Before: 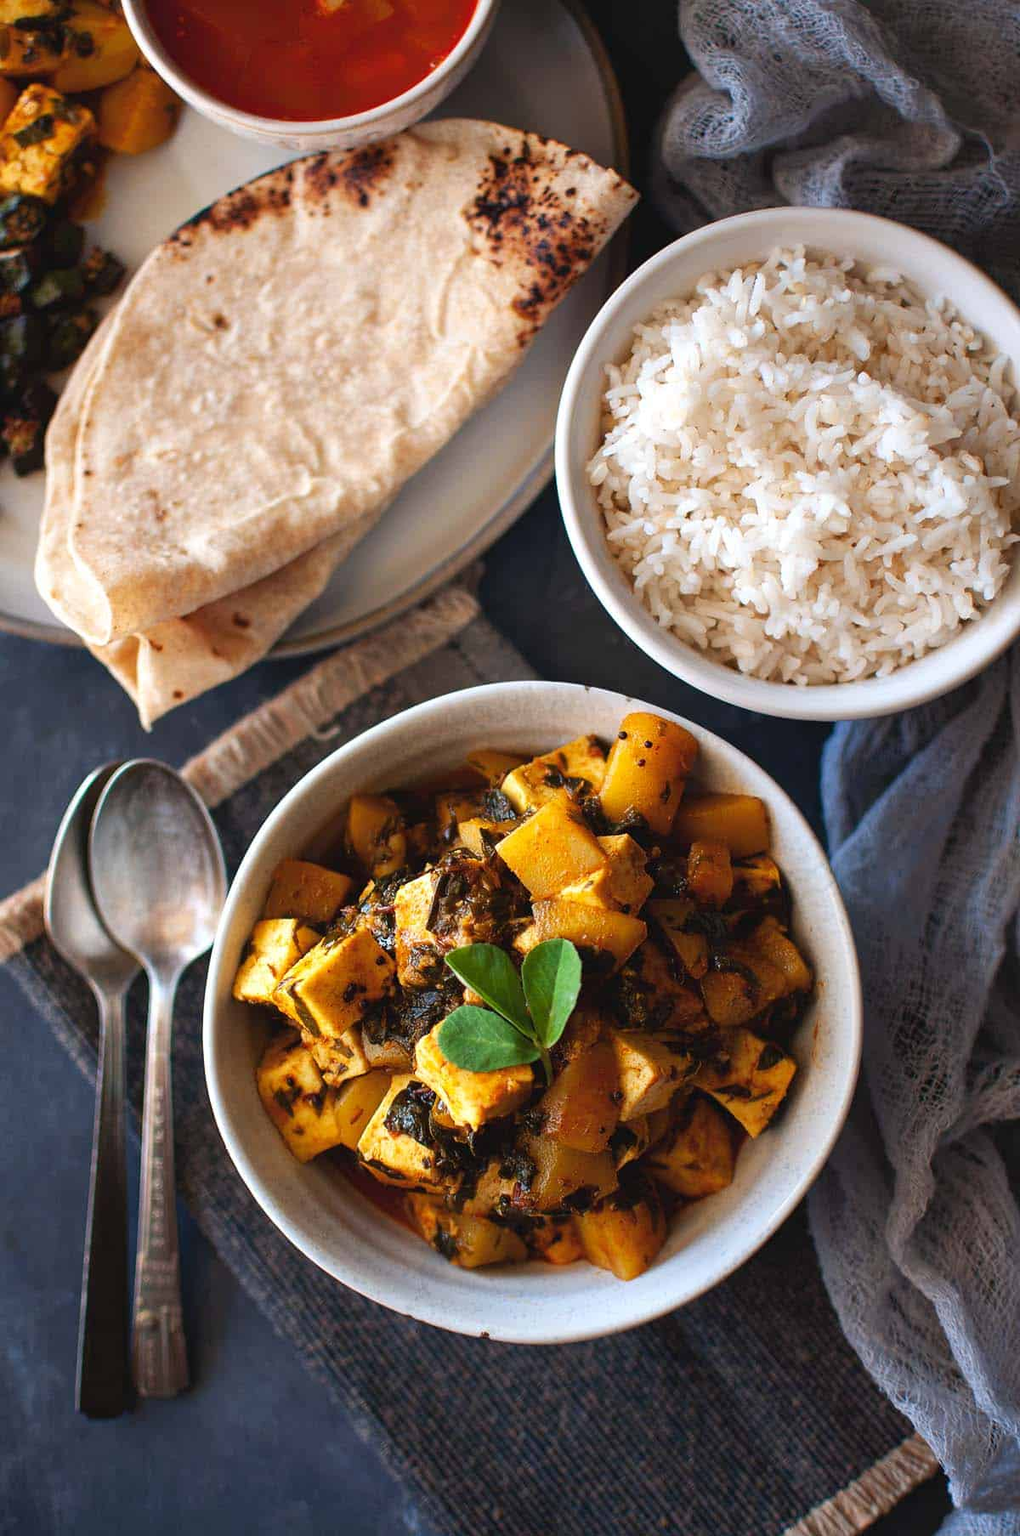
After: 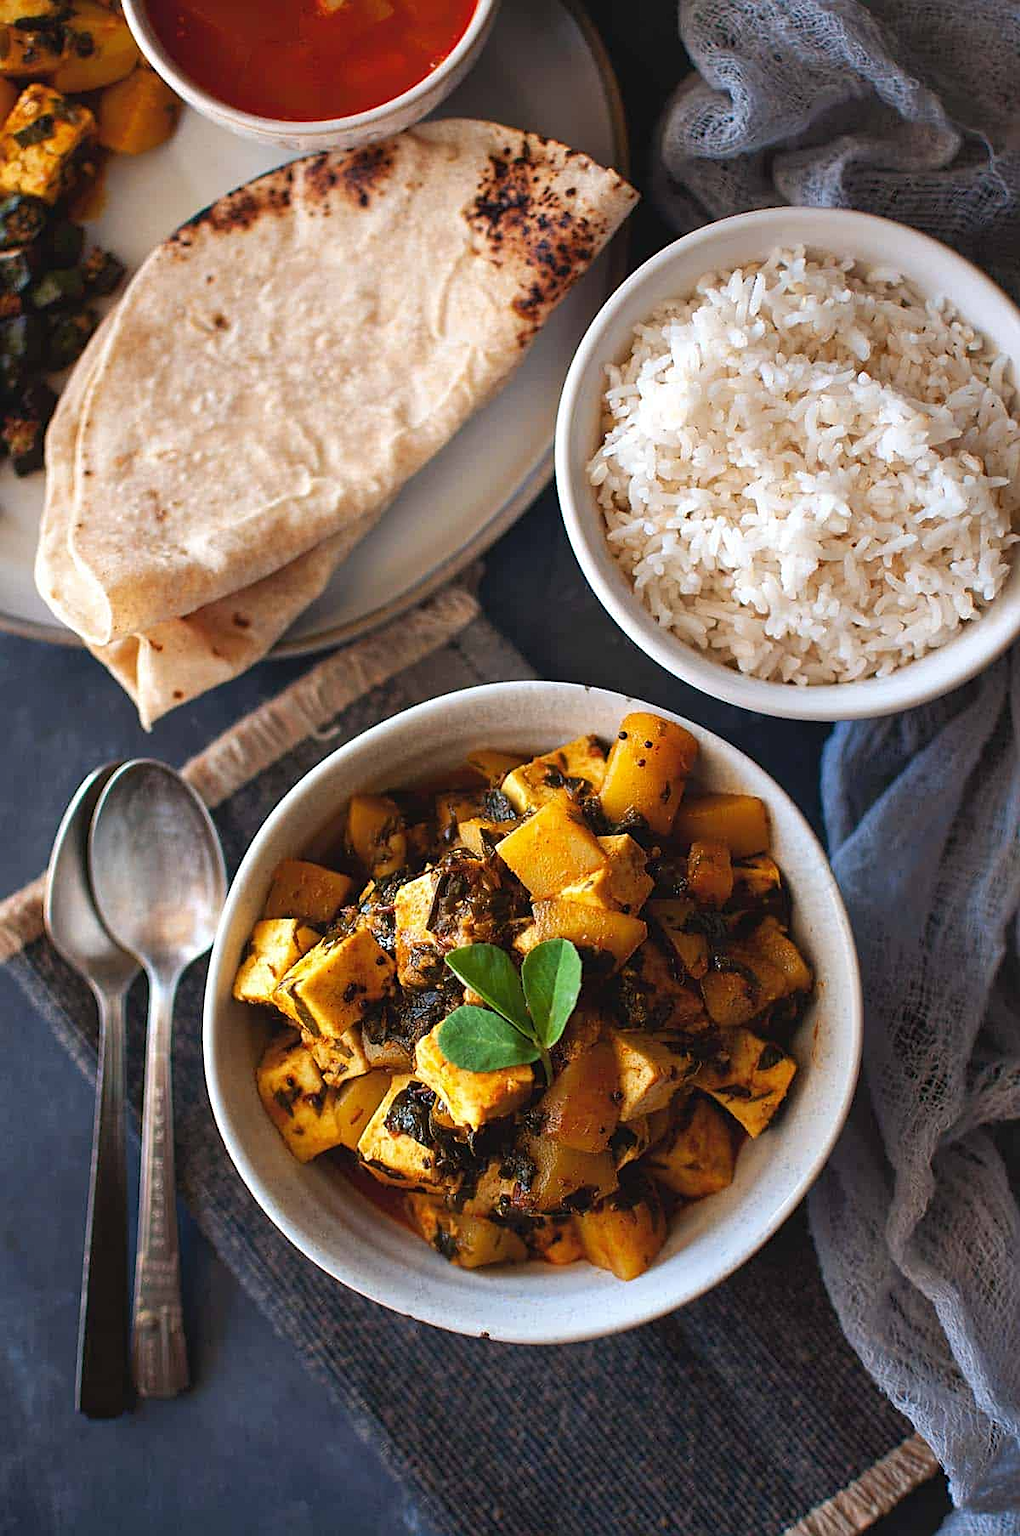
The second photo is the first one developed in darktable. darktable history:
shadows and highlights: radius 127.74, shadows 21.09, highlights -21.55, highlights color adjustment 42.68%, low approximation 0.01
sharpen: on, module defaults
